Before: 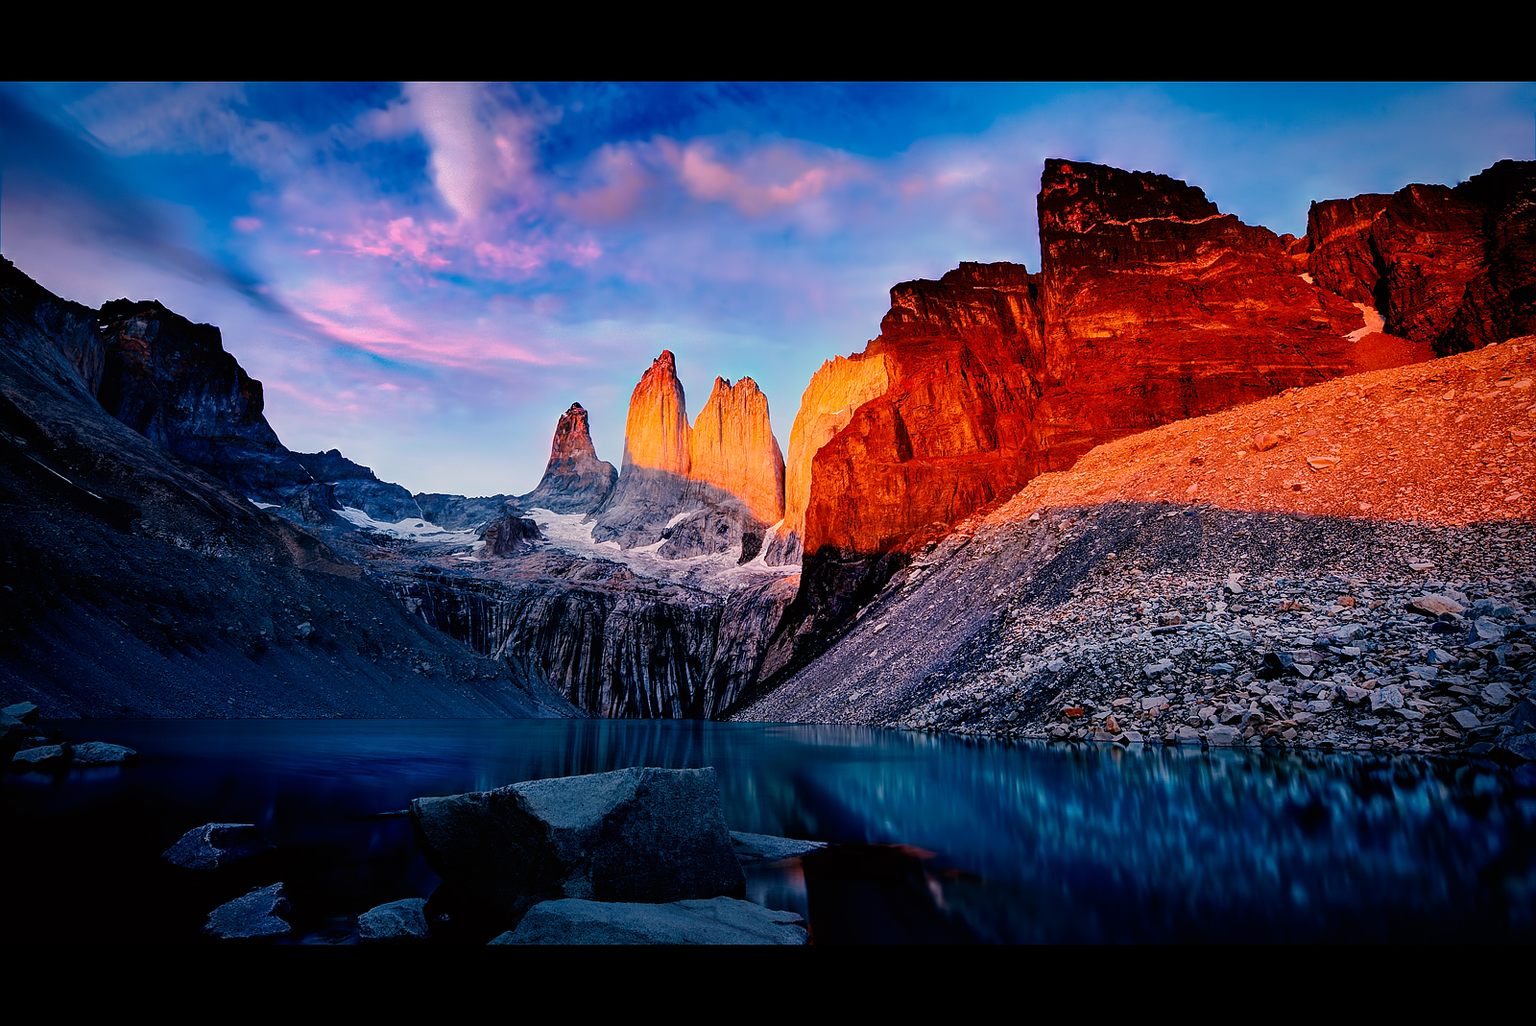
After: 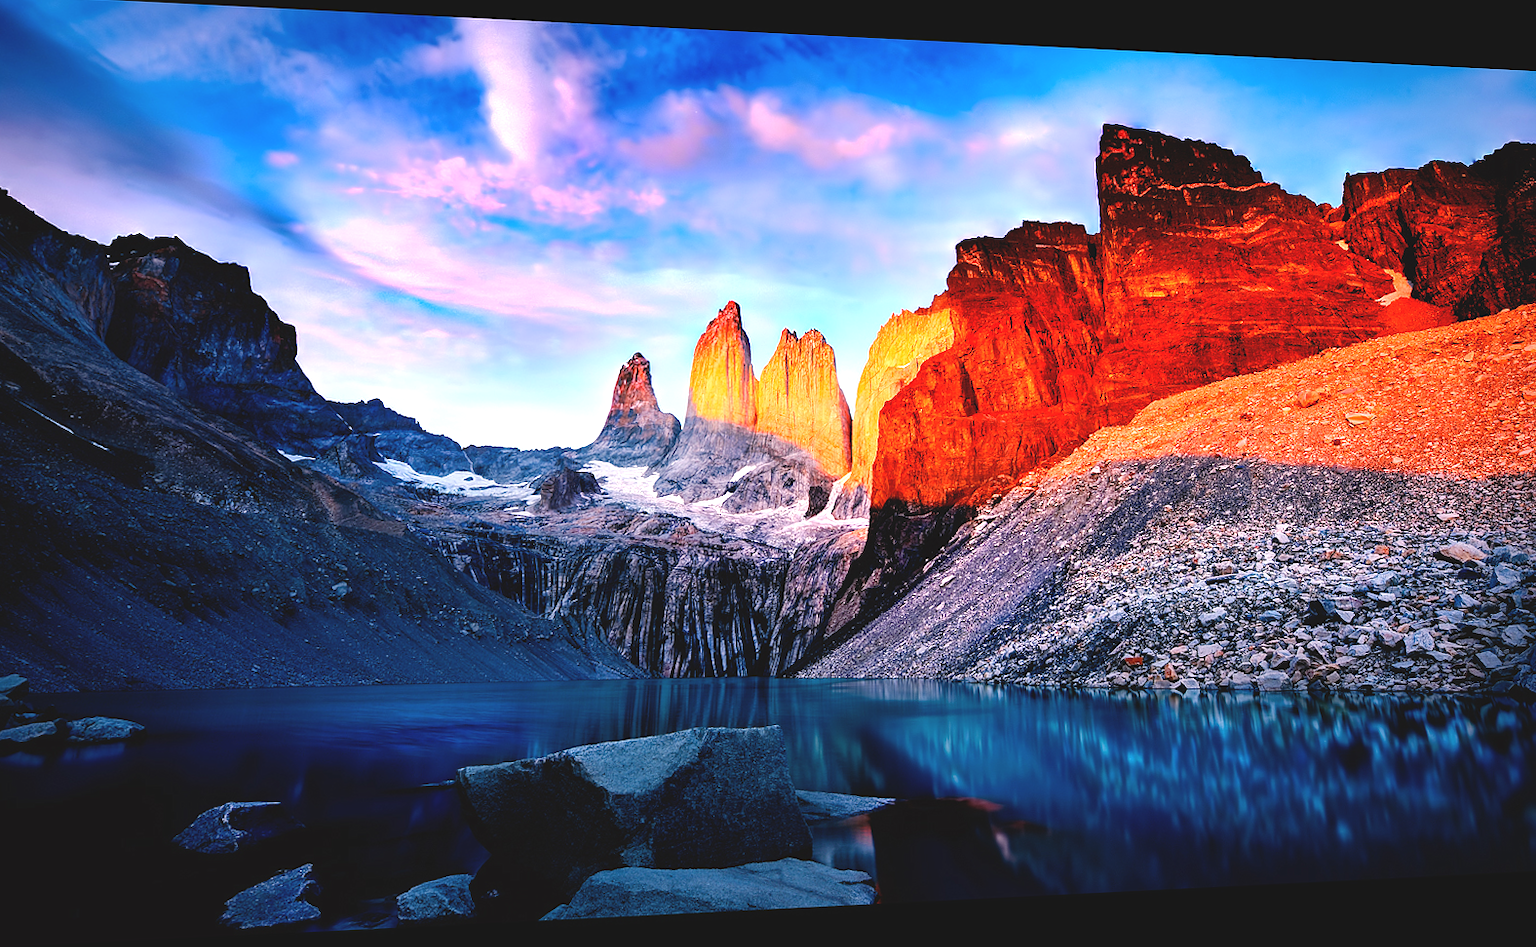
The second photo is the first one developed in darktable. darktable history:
exposure: black level correction -0.005, exposure 1.002 EV, compensate highlight preservation false
rotate and perspective: rotation -0.013°, lens shift (vertical) -0.027, lens shift (horizontal) 0.178, crop left 0.016, crop right 0.989, crop top 0.082, crop bottom 0.918
